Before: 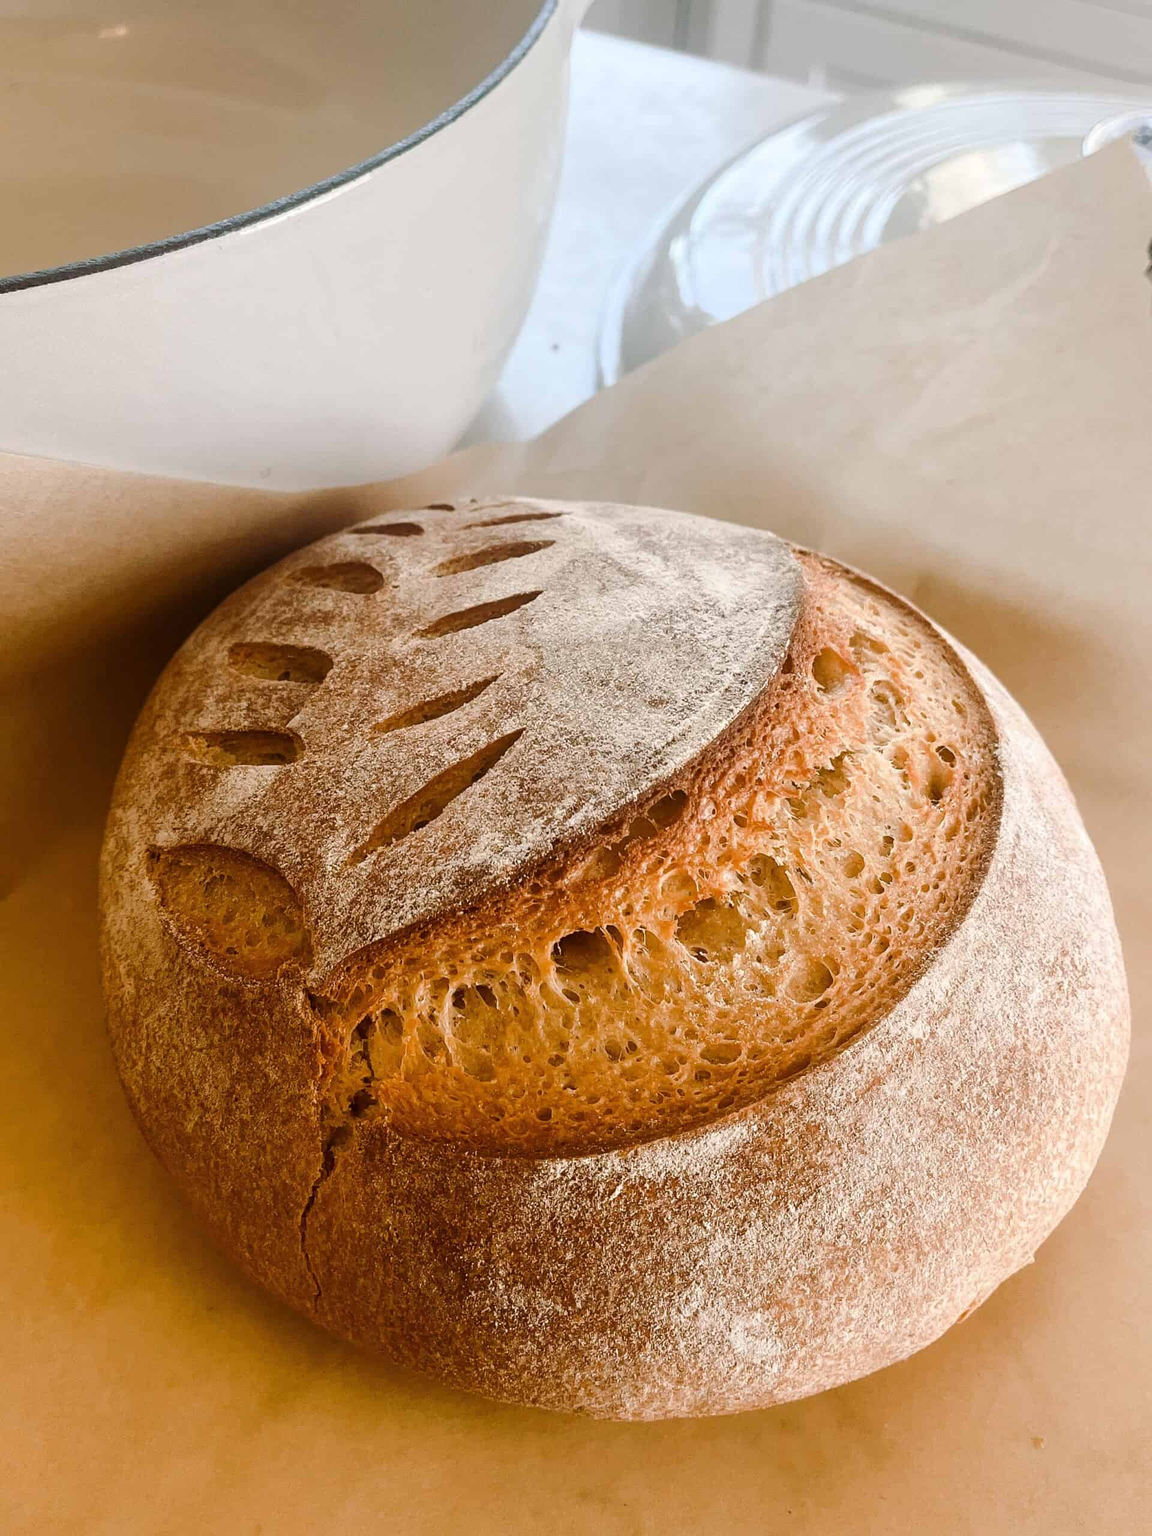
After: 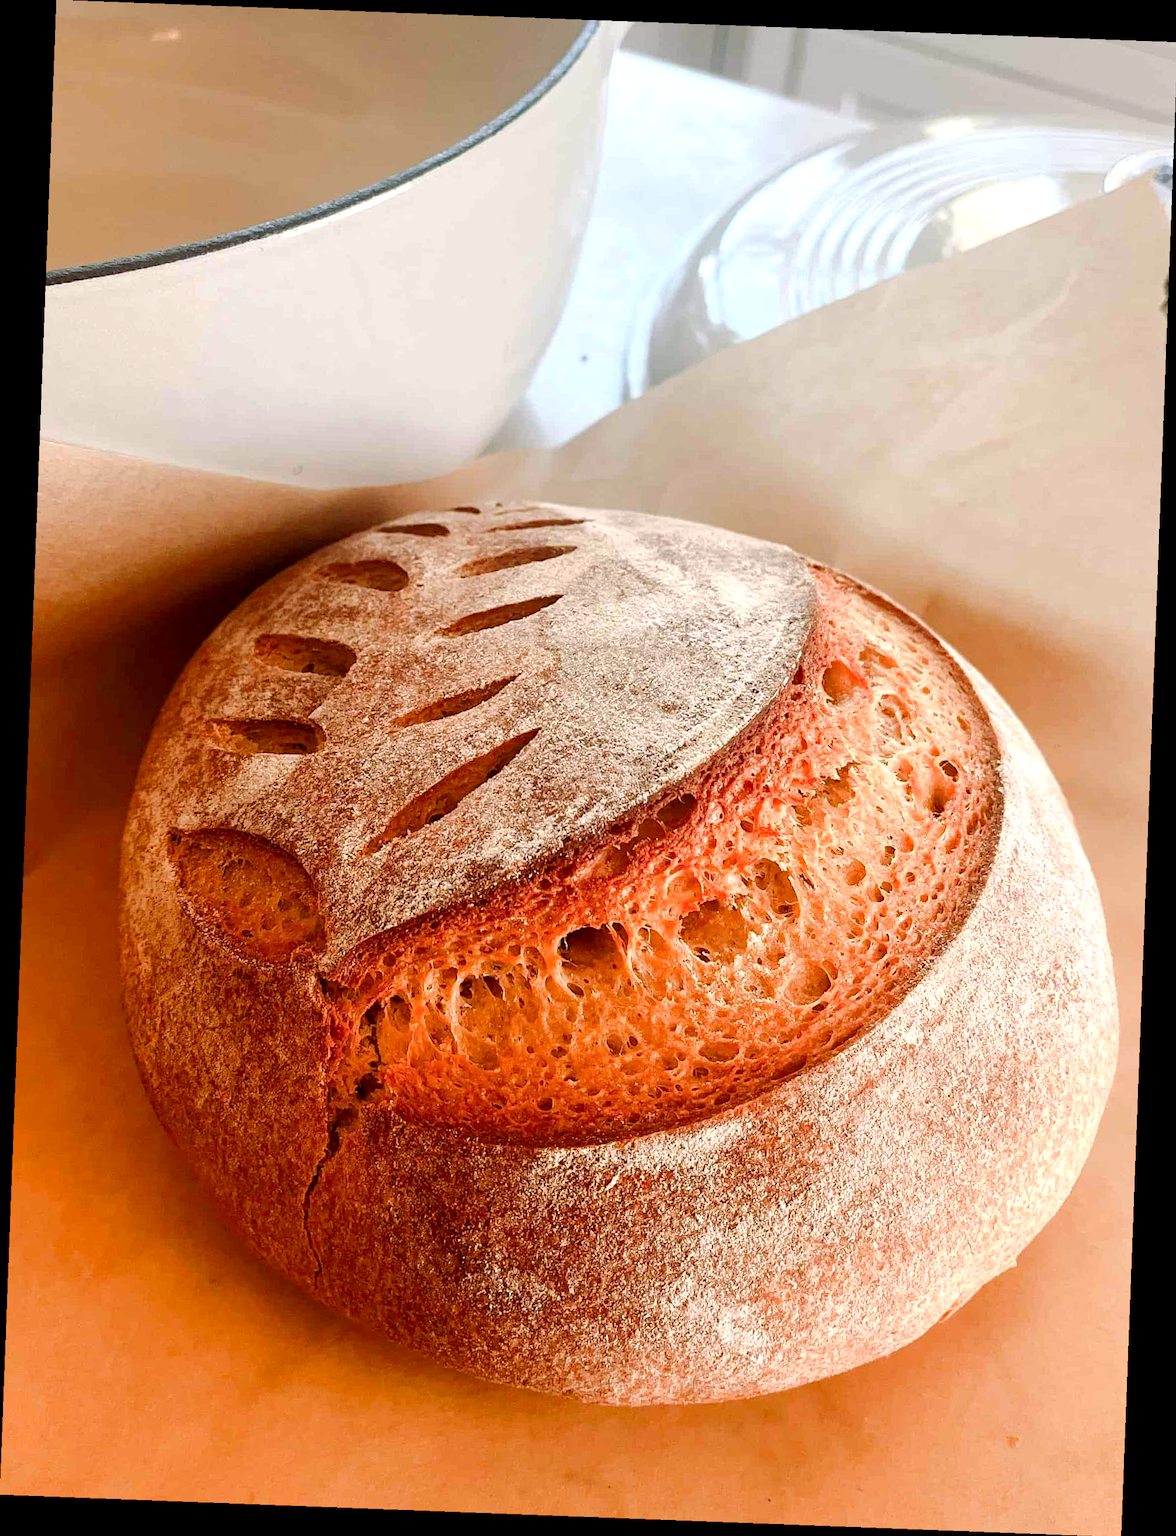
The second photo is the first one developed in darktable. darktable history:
haze removal: compatibility mode true, adaptive false
rotate and perspective: rotation 2.17°, automatic cropping off
color zones: curves: ch1 [(0.235, 0.558) (0.75, 0.5)]; ch2 [(0.25, 0.462) (0.749, 0.457)], mix 25.94%
exposure: black level correction 0.005, exposure 0.286 EV, compensate highlight preservation false
